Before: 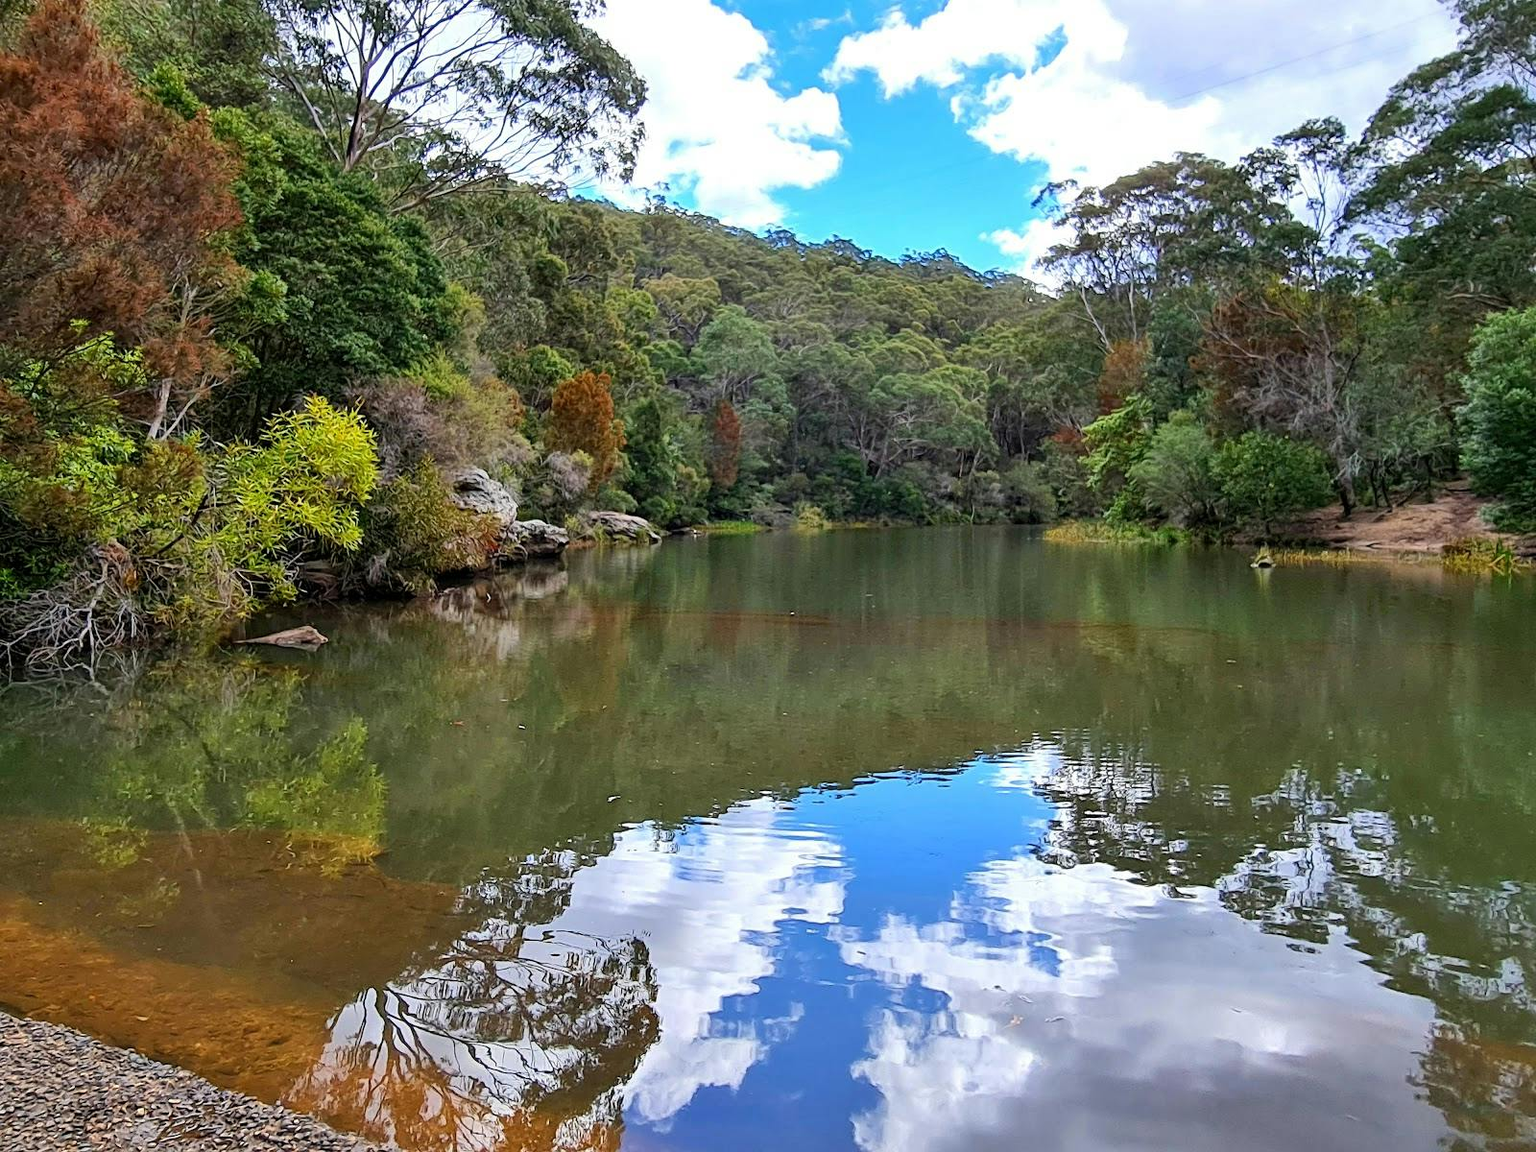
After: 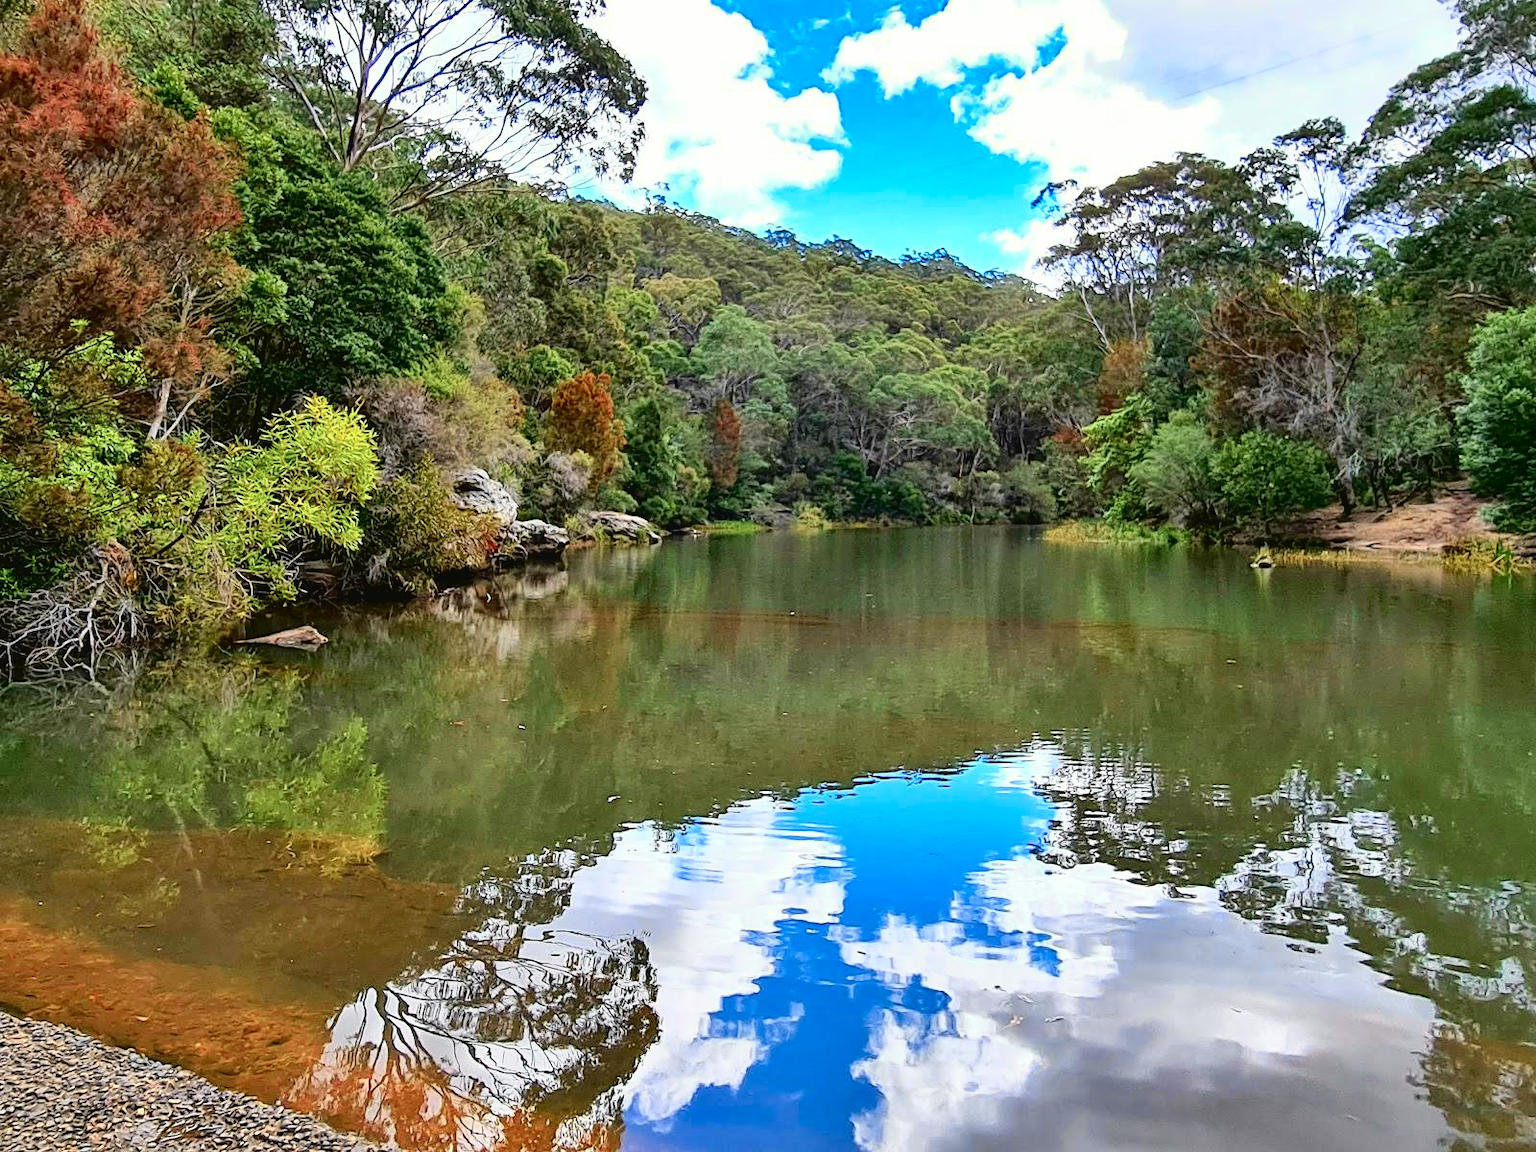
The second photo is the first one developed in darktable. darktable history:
exposure: black level correction 0.001, exposure 0.139 EV, compensate exposure bias true, compensate highlight preservation false
shadows and highlights: radius 119.7, shadows 42.12, highlights -61.85, soften with gaussian
tone curve: curves: ch0 [(0.003, 0.029) (0.037, 0.036) (0.149, 0.117) (0.297, 0.318) (0.422, 0.474) (0.531, 0.6) (0.743, 0.809) (0.889, 0.941) (1, 0.98)]; ch1 [(0, 0) (0.305, 0.325) (0.453, 0.437) (0.482, 0.479) (0.501, 0.5) (0.506, 0.503) (0.564, 0.578) (0.587, 0.625) (0.666, 0.727) (1, 1)]; ch2 [(0, 0) (0.323, 0.277) (0.408, 0.399) (0.45, 0.48) (0.499, 0.502) (0.512, 0.523) (0.57, 0.595) (0.653, 0.671) (0.768, 0.744) (1, 1)], color space Lab, independent channels
